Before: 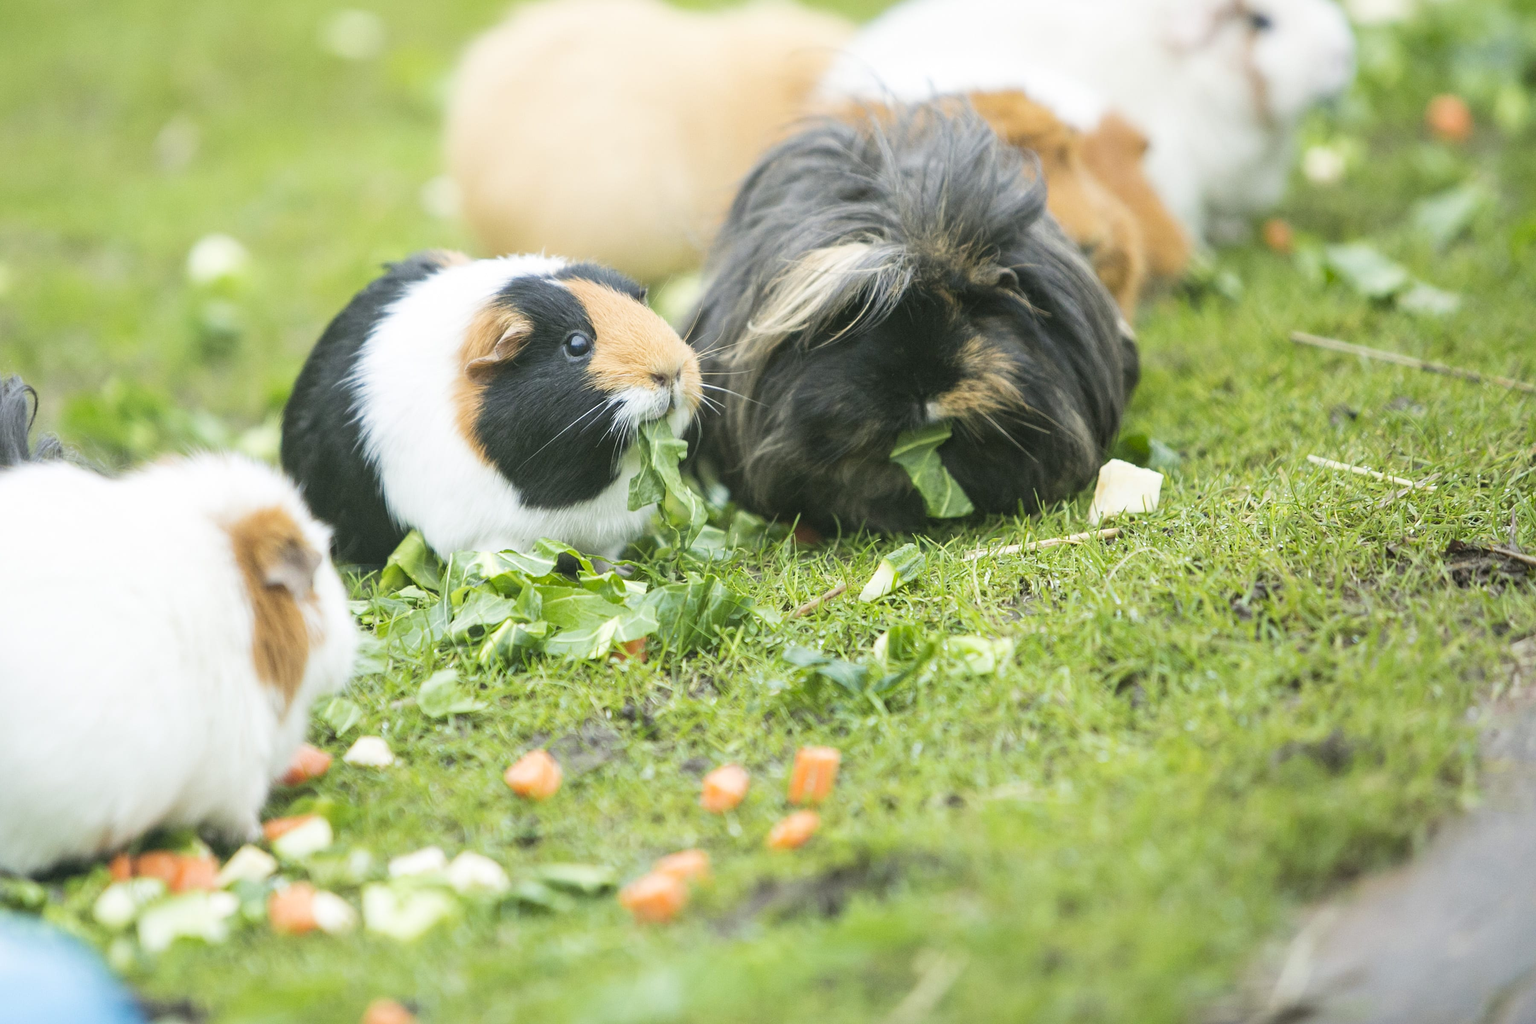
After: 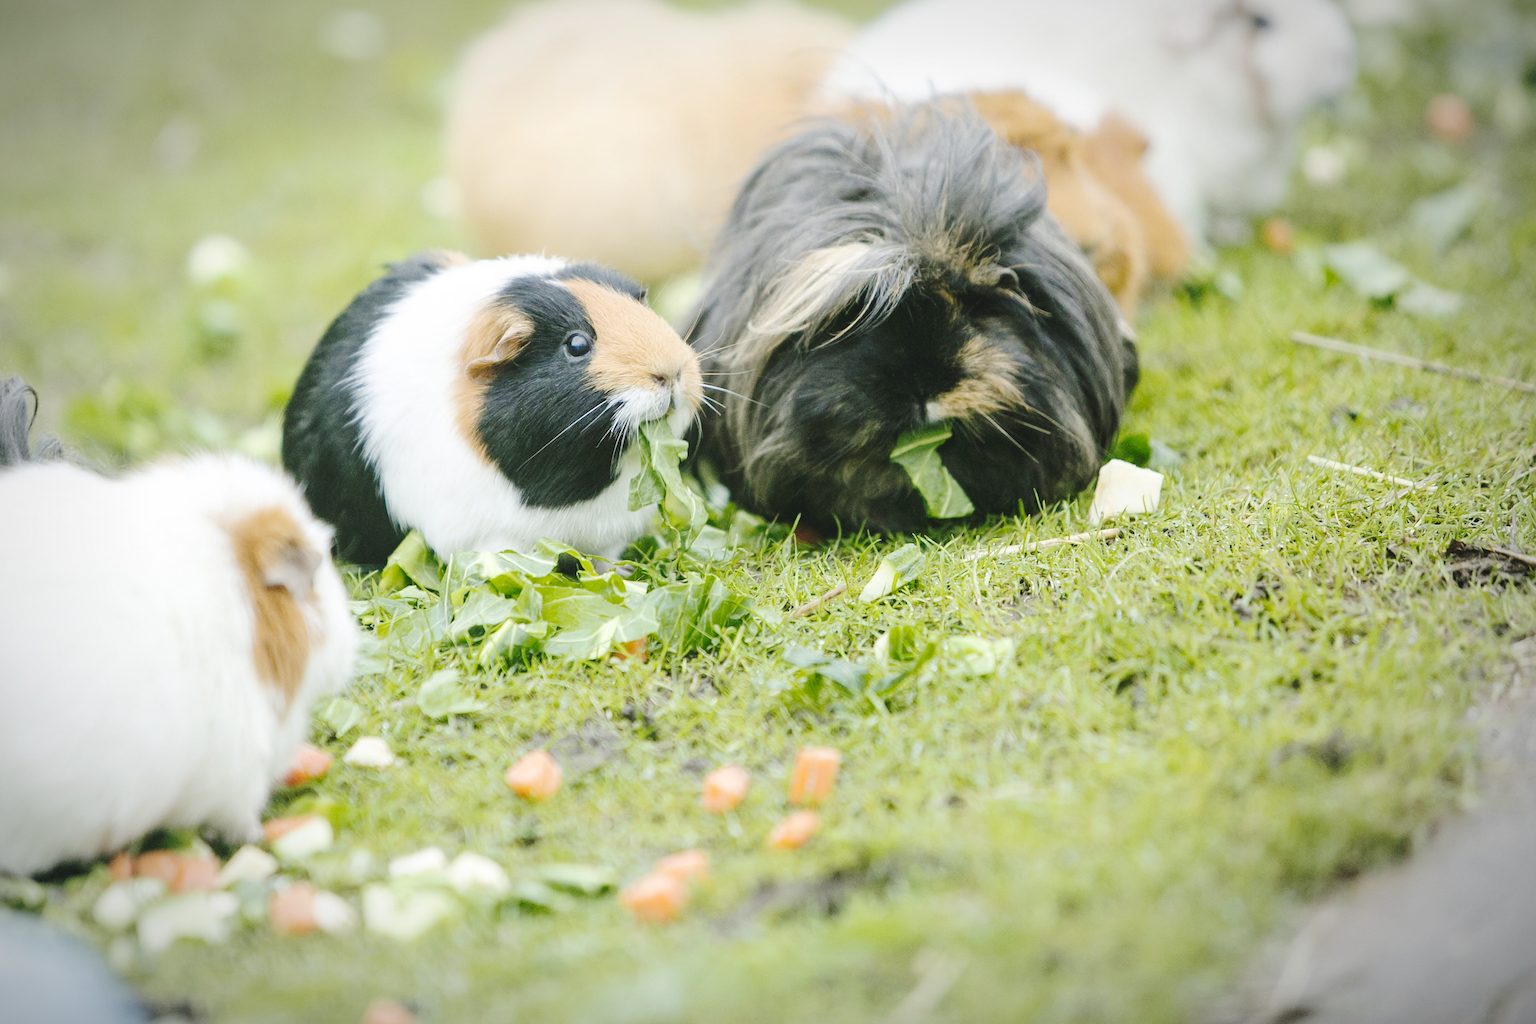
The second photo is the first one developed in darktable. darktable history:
tone curve: curves: ch0 [(0, 0) (0.003, 0.057) (0.011, 0.061) (0.025, 0.065) (0.044, 0.075) (0.069, 0.082) (0.1, 0.09) (0.136, 0.102) (0.177, 0.145) (0.224, 0.195) (0.277, 0.27) (0.335, 0.374) (0.399, 0.486) (0.468, 0.578) (0.543, 0.652) (0.623, 0.717) (0.709, 0.778) (0.801, 0.837) (0.898, 0.909) (1, 1)], preserve colors none
vignetting: fall-off radius 60.09%, automatic ratio true
